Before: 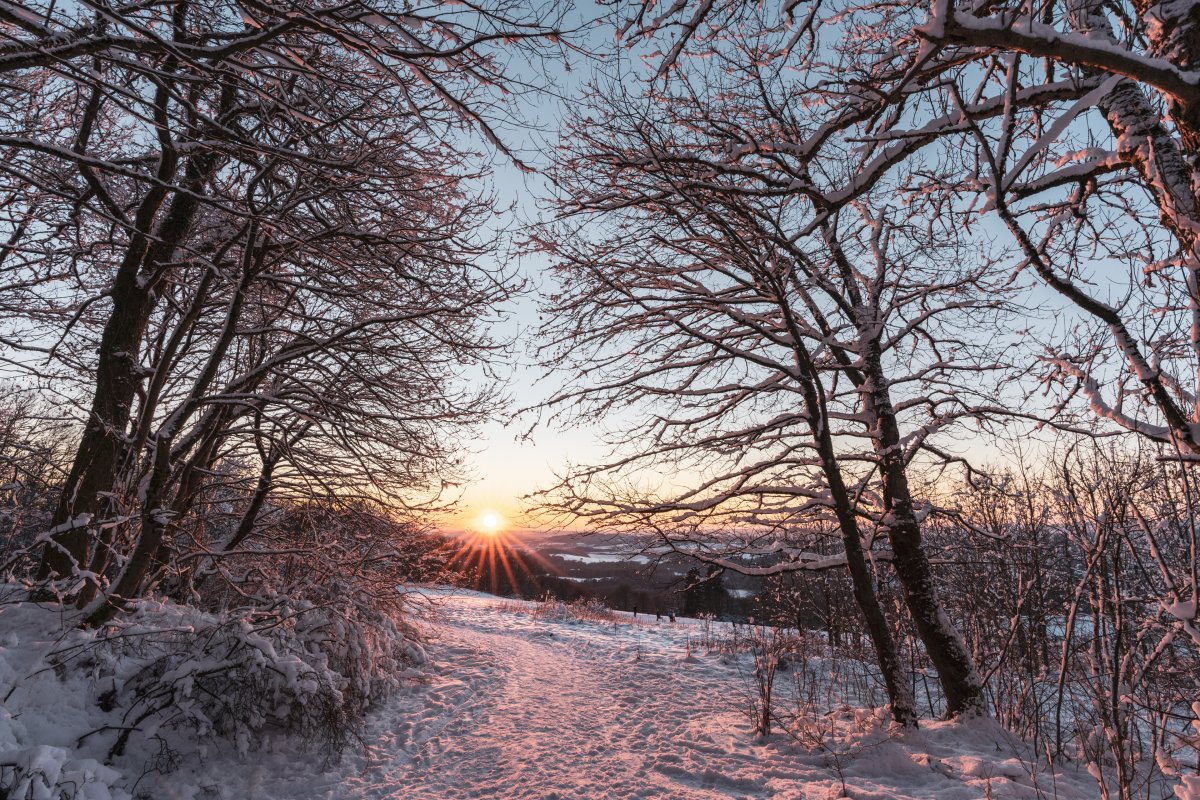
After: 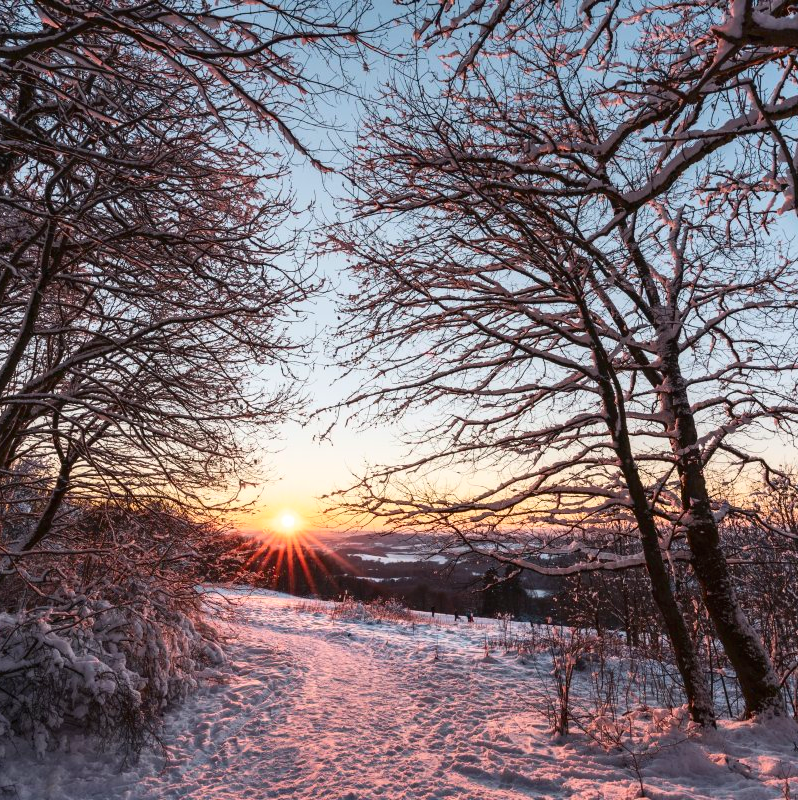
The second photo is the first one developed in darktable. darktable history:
contrast brightness saturation: contrast 0.161, saturation 0.324
crop: left 16.892%, right 16.605%
